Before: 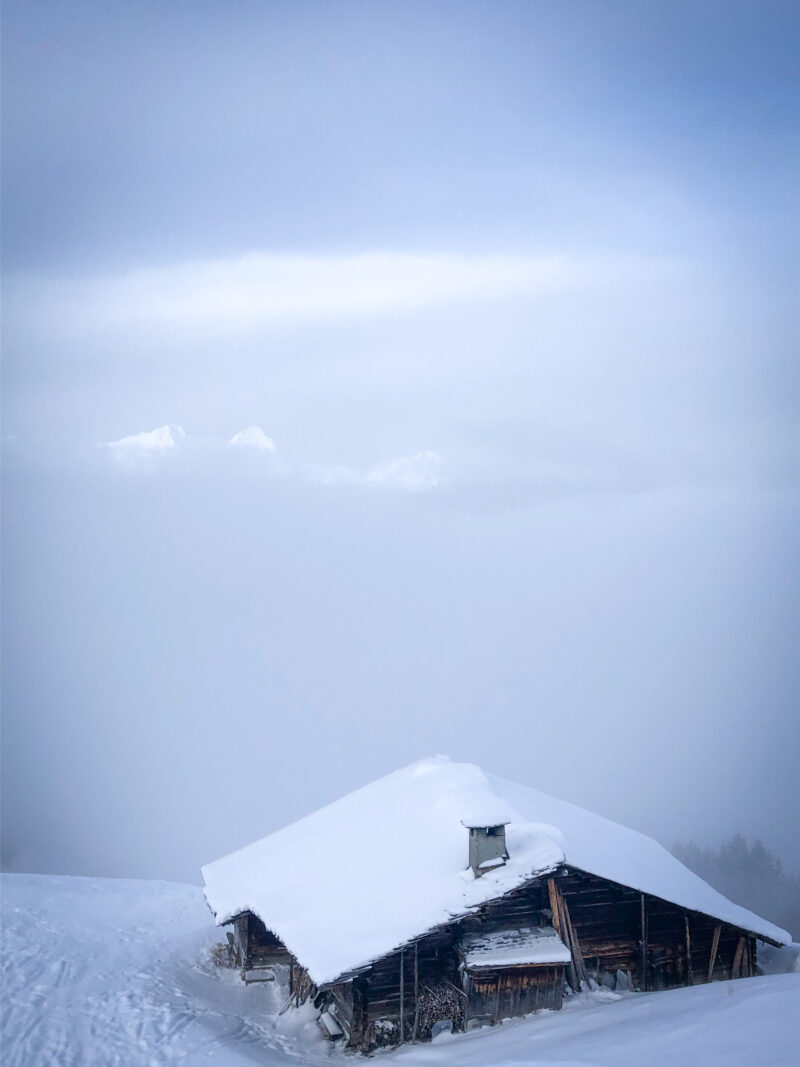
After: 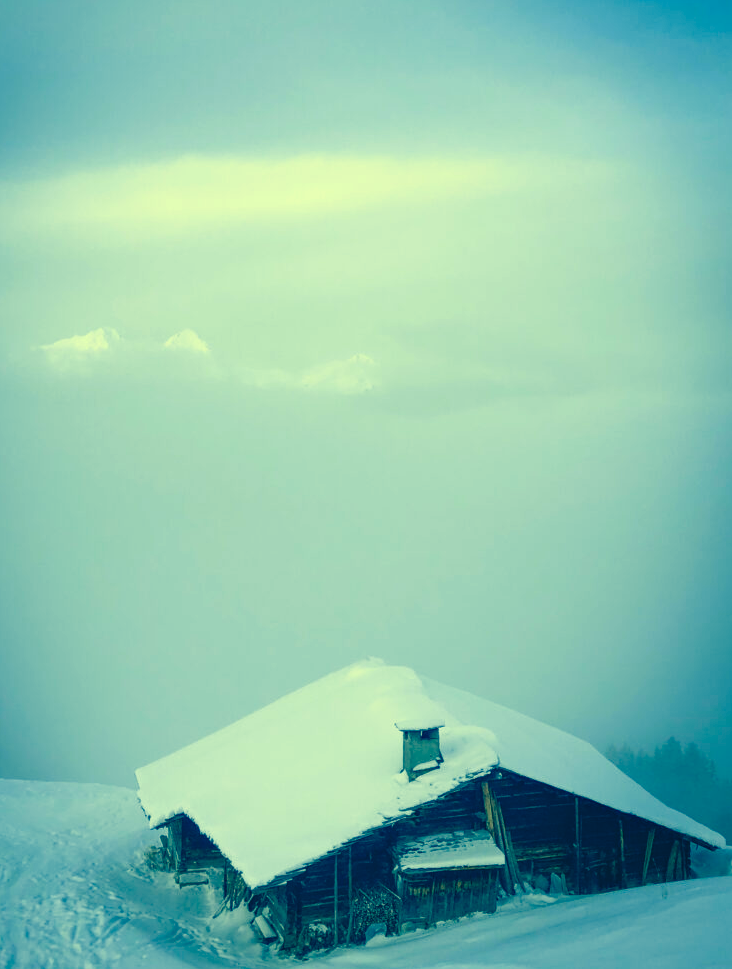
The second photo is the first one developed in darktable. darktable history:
haze removal: adaptive false
crop and rotate: left 8.416%, top 9.132%
color correction: highlights a* -16.16, highlights b* 39.71, shadows a* -39.29, shadows b* -25.61
